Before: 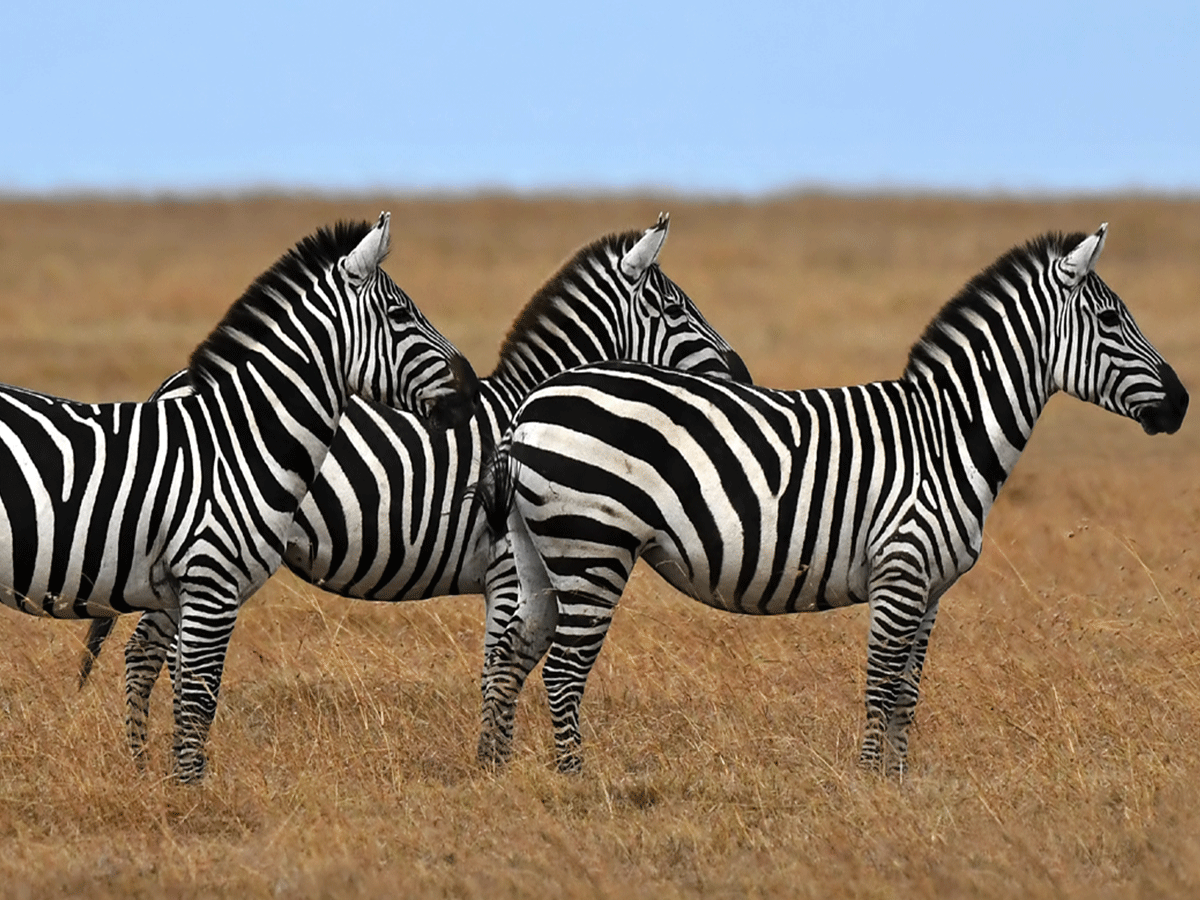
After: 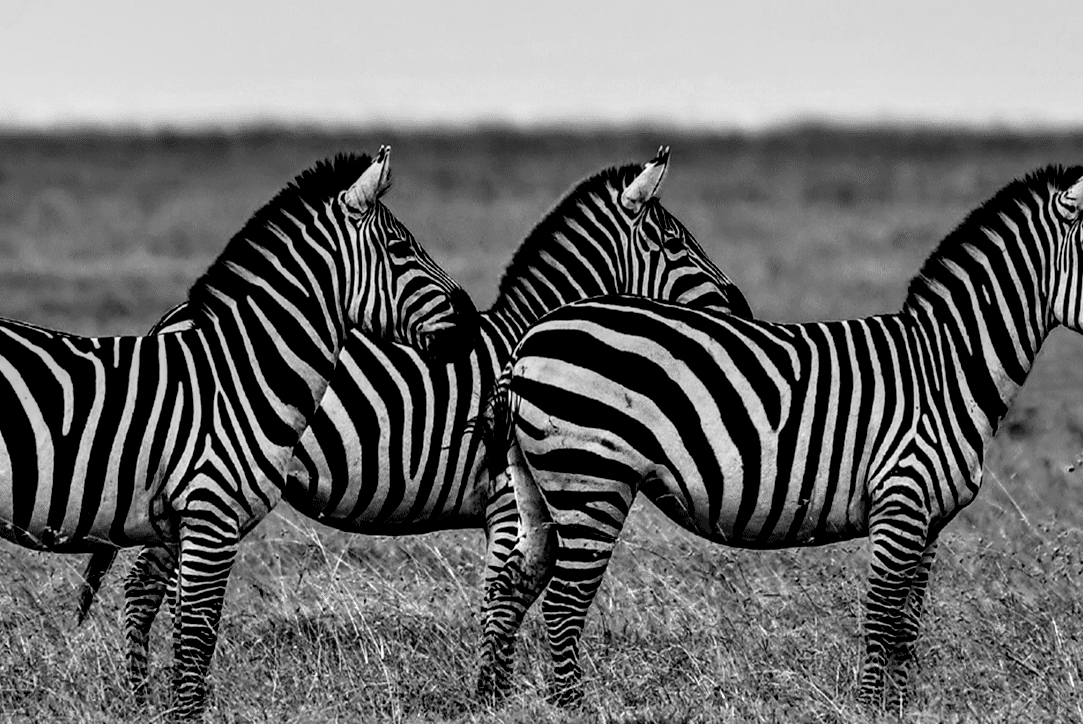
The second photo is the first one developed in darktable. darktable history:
local contrast: shadows 176%, detail 225%
filmic rgb: black relative exposure -7.74 EV, white relative exposure 4.38 EV, threshold 5.97 EV, hardness 3.76, latitude 50.15%, contrast 1.101, enable highlight reconstruction true
crop: top 7.4%, right 9.704%, bottom 12.046%
color calibration: output gray [0.31, 0.36, 0.33, 0], illuminant Planckian (black body), adaptation linear Bradford (ICC v4), x 0.364, y 0.367, temperature 4415.63 K
contrast brightness saturation: saturation -0.051
